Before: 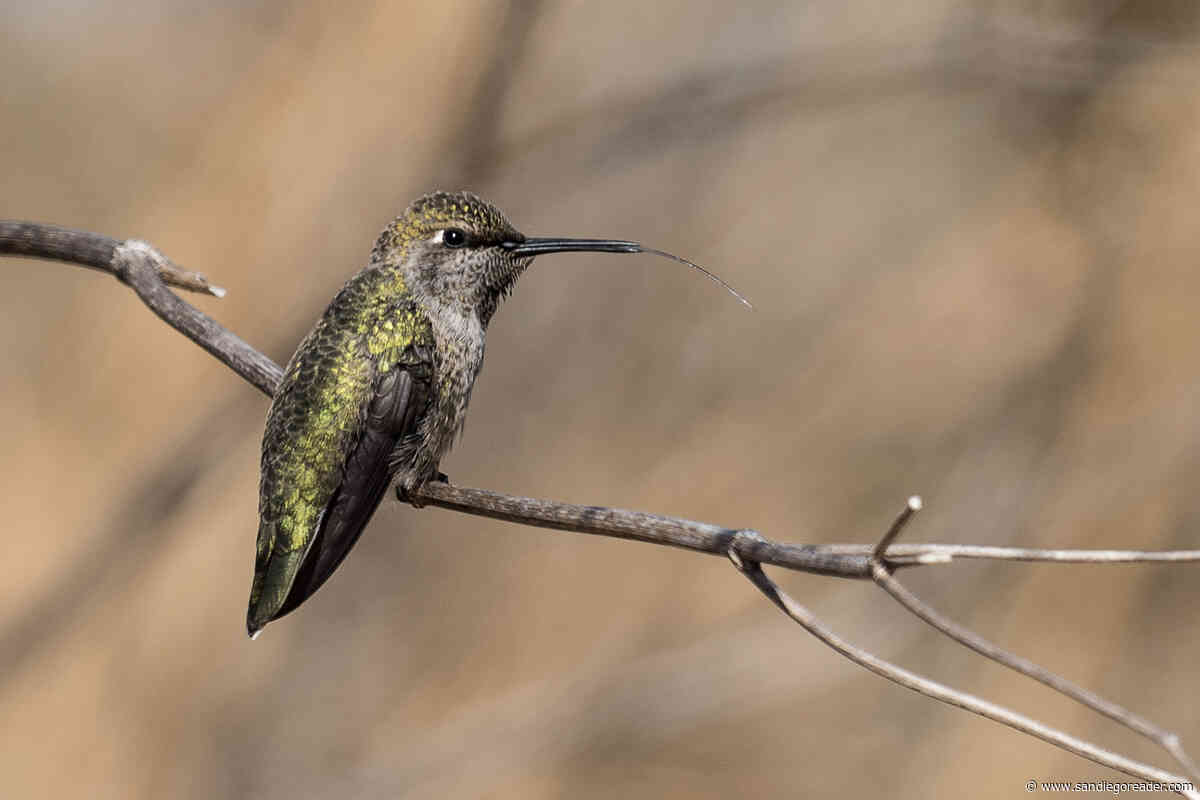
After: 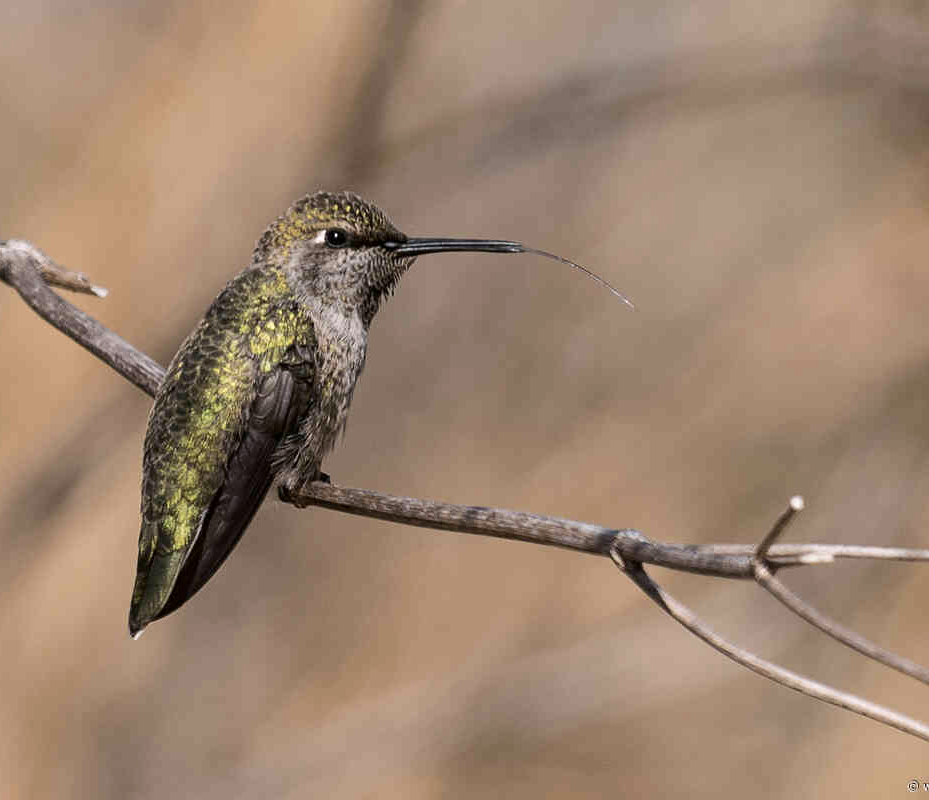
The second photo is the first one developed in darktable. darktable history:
crop: left 9.847%, right 12.693%
color correction: highlights a* 3.15, highlights b* -1.22, shadows a* -0.056, shadows b* 2.46, saturation 0.979
